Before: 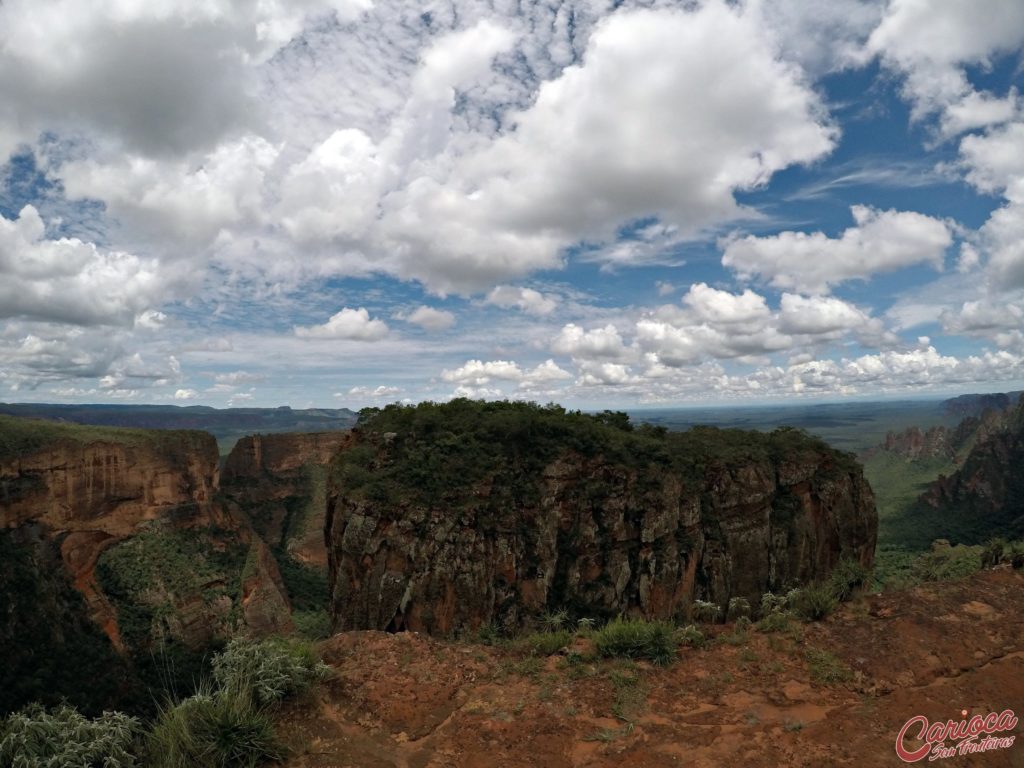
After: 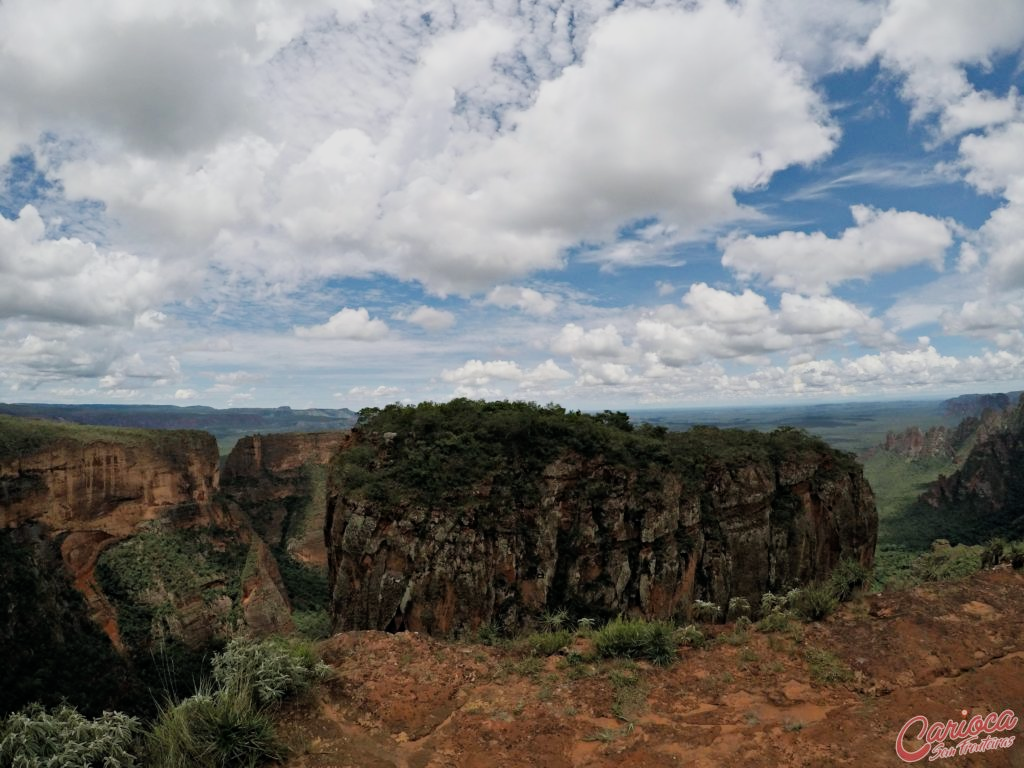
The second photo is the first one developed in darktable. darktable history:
filmic rgb: black relative exposure -16 EV, white relative exposure 6.12 EV, hardness 5.22
exposure: black level correction 0, exposure 0.5 EV, compensate exposure bias true, compensate highlight preservation false
